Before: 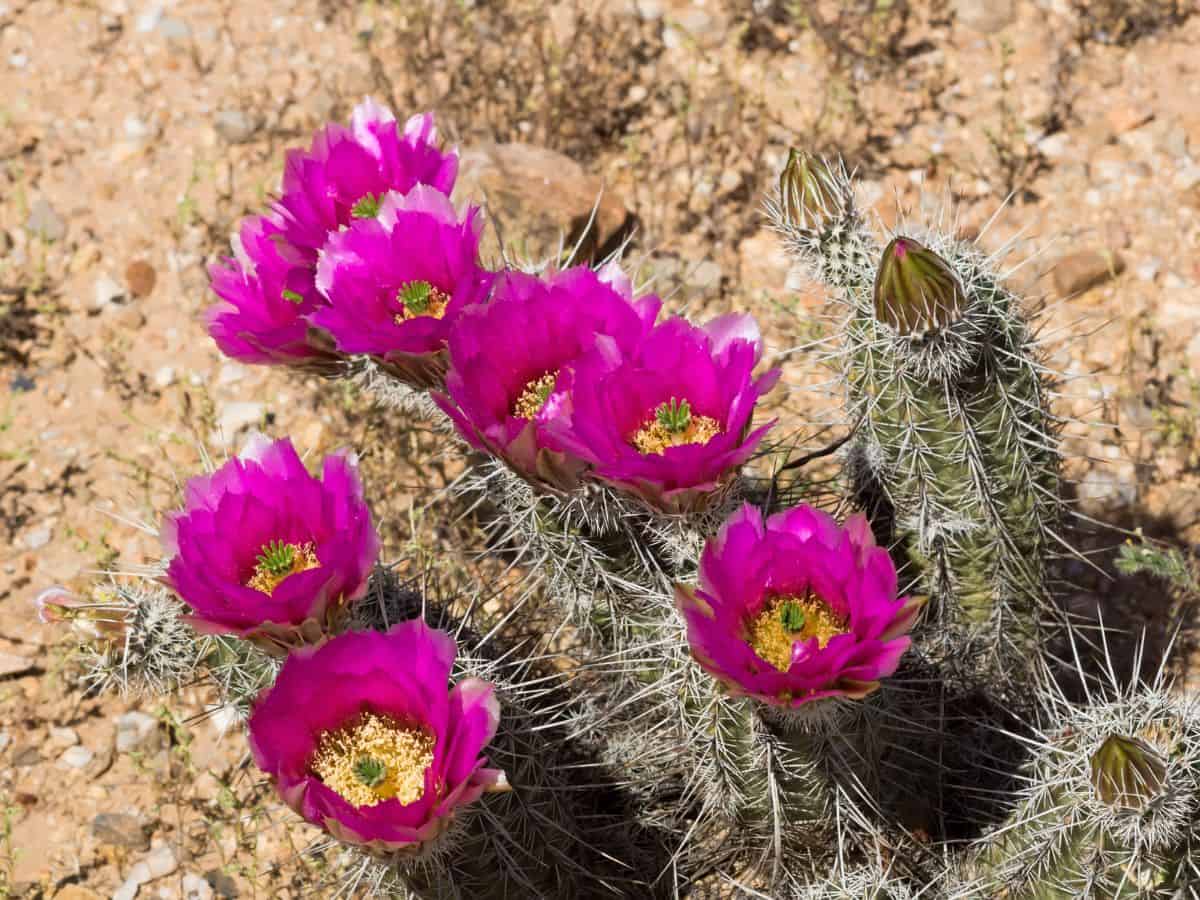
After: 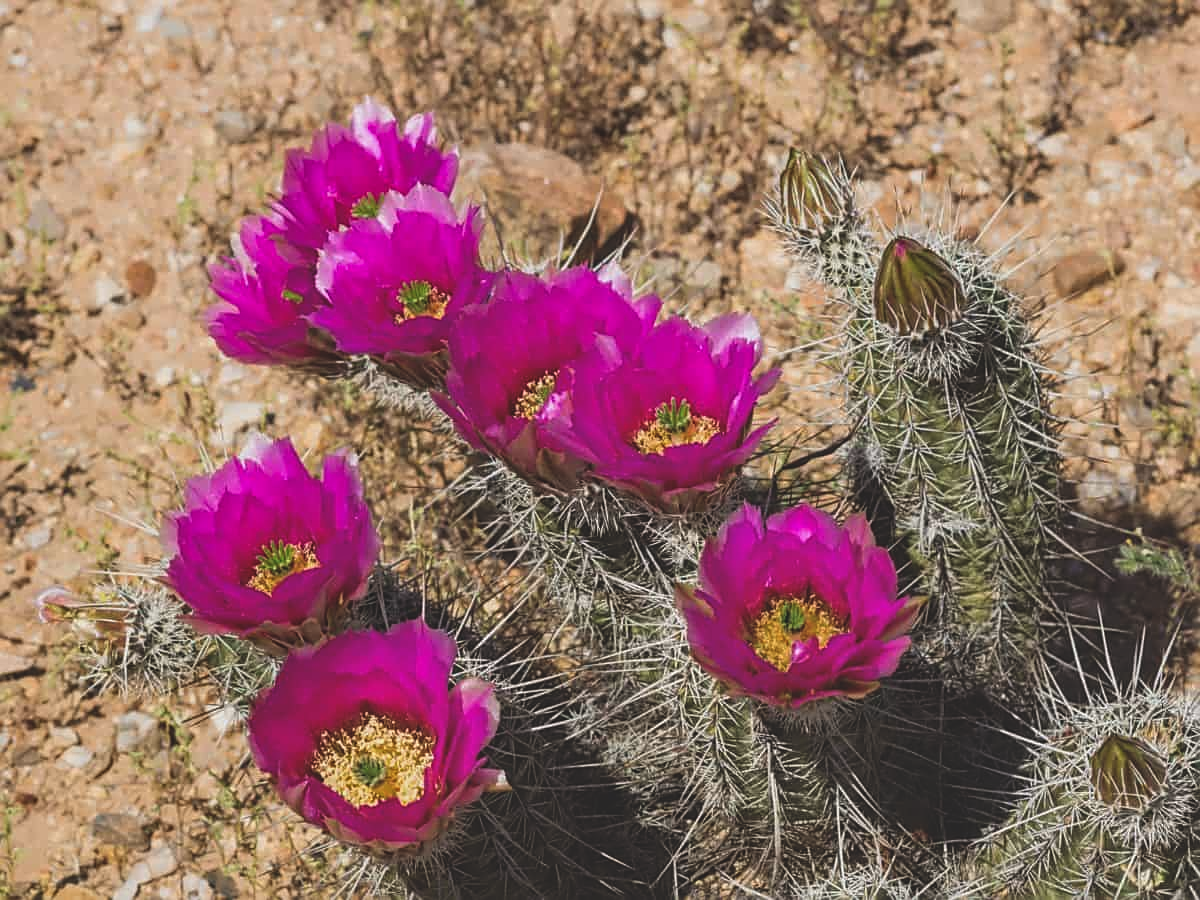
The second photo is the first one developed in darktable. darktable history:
exposure: black level correction -0.035, exposure -0.497 EV, compensate highlight preservation false
local contrast: on, module defaults
tone equalizer: on, module defaults
contrast brightness saturation: contrast 0.038, saturation 0.158
sharpen: on, module defaults
